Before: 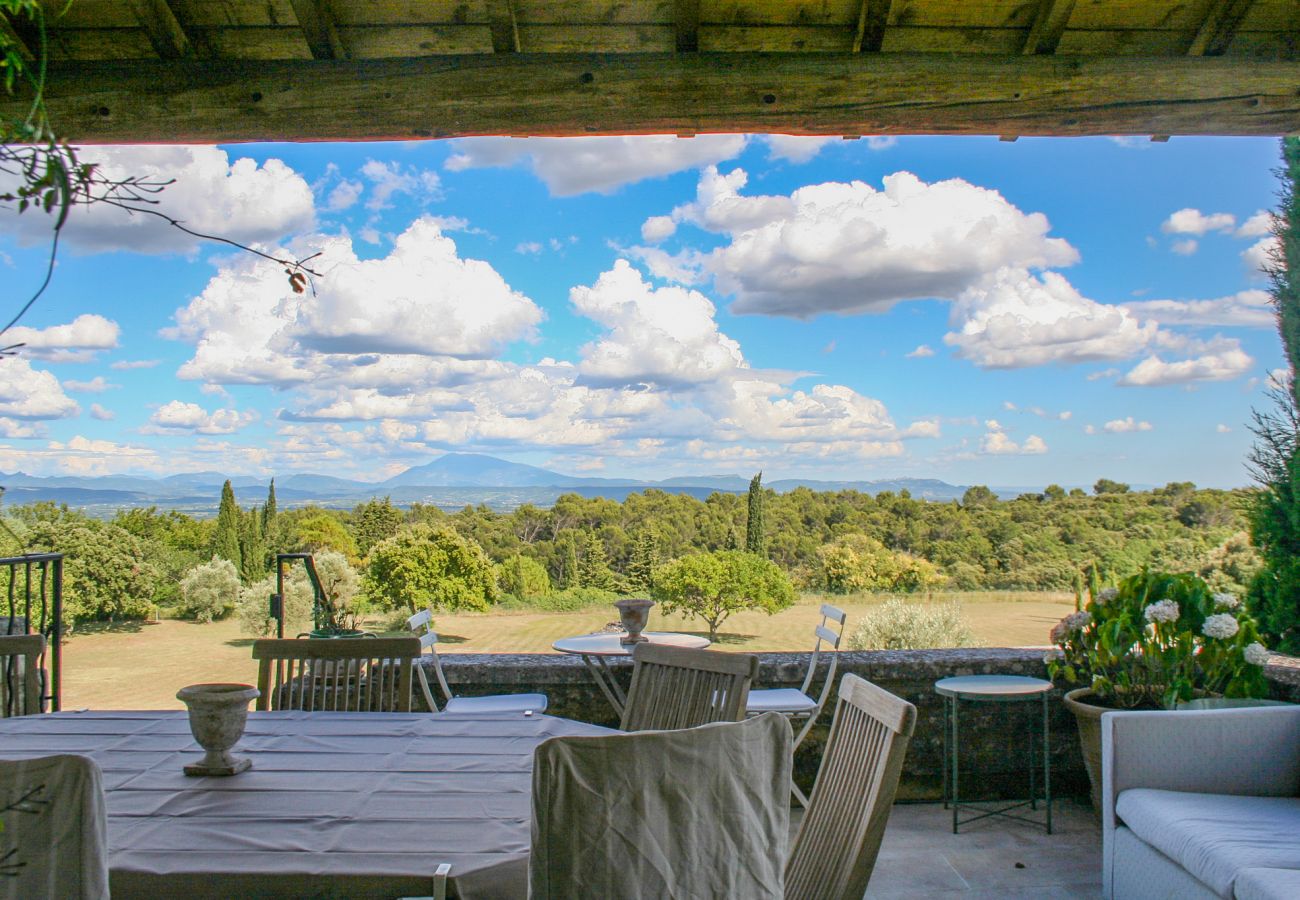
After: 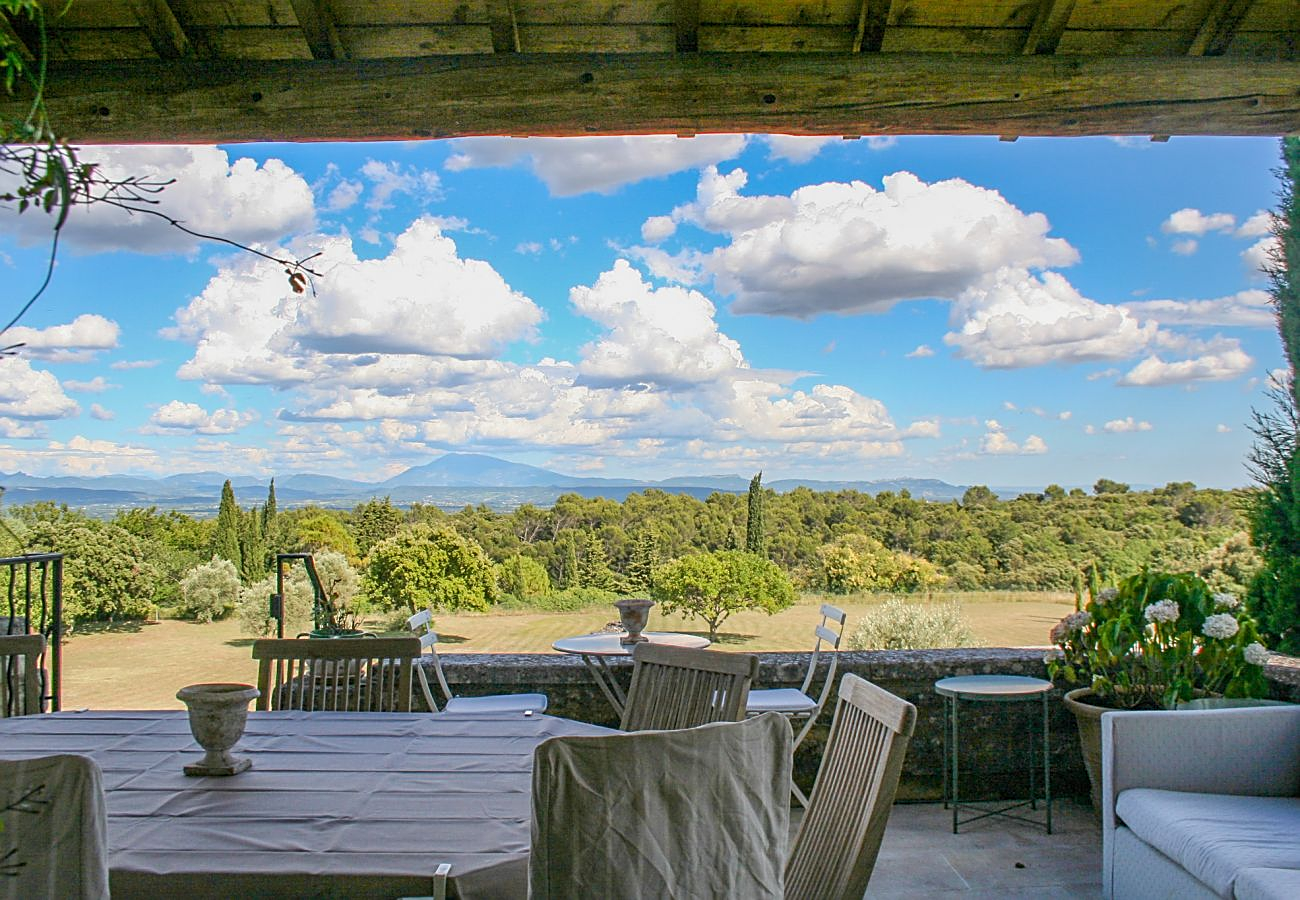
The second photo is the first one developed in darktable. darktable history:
sharpen: on, module defaults
base curve: curves: ch0 [(0, 0) (0.297, 0.298) (1, 1)], preserve colors none
